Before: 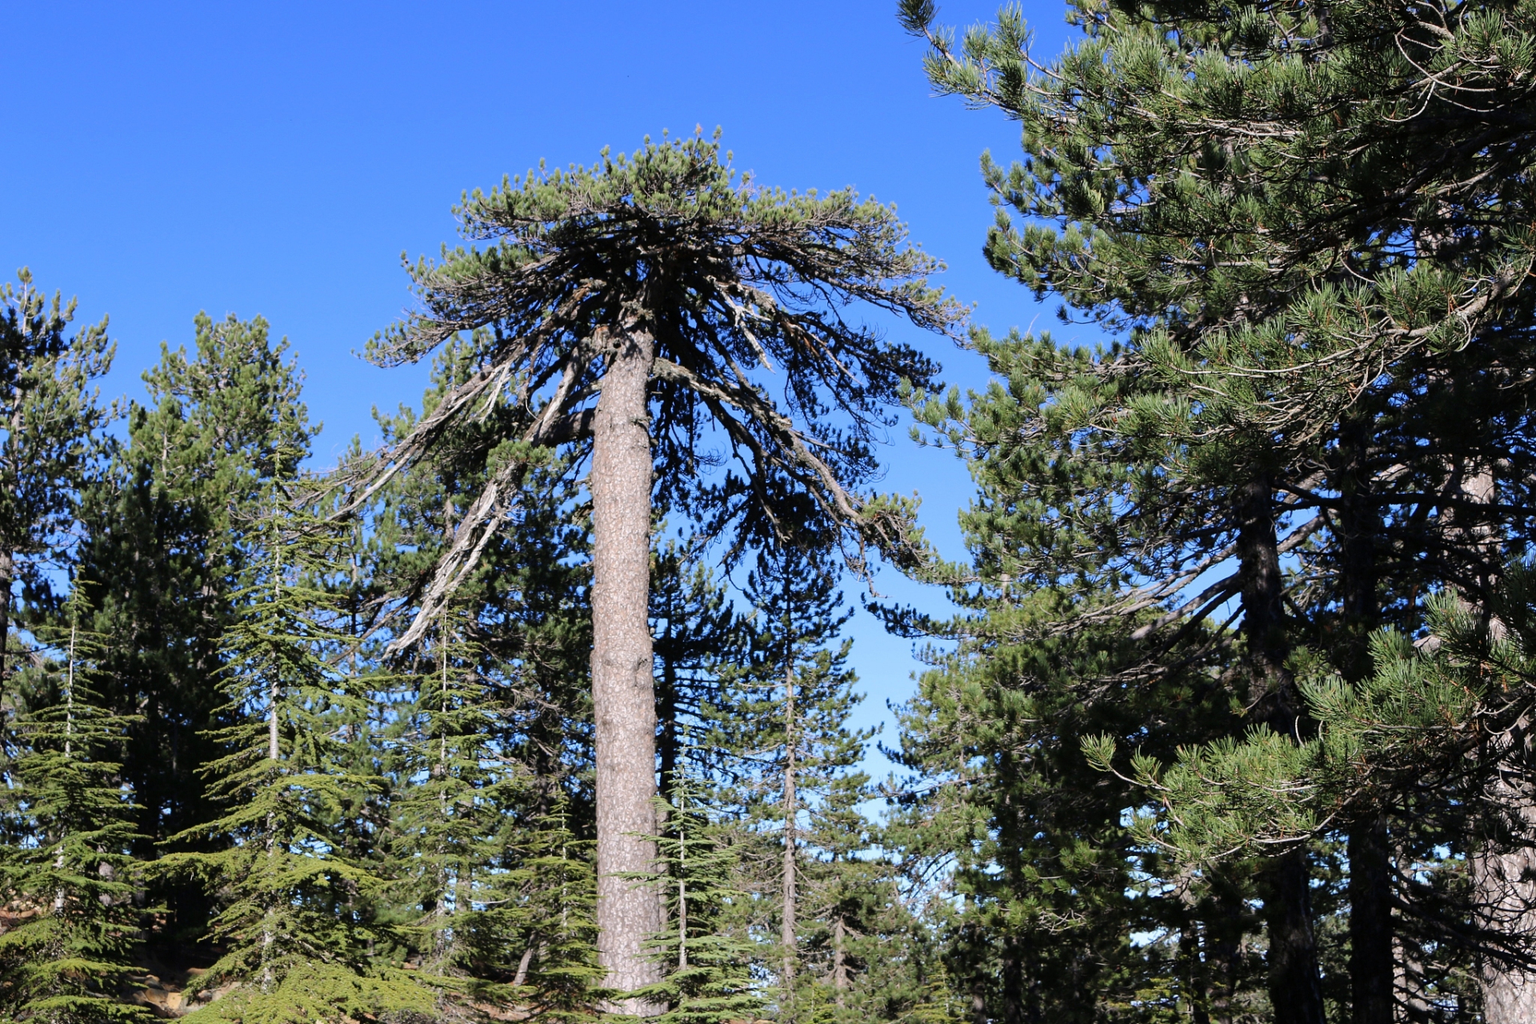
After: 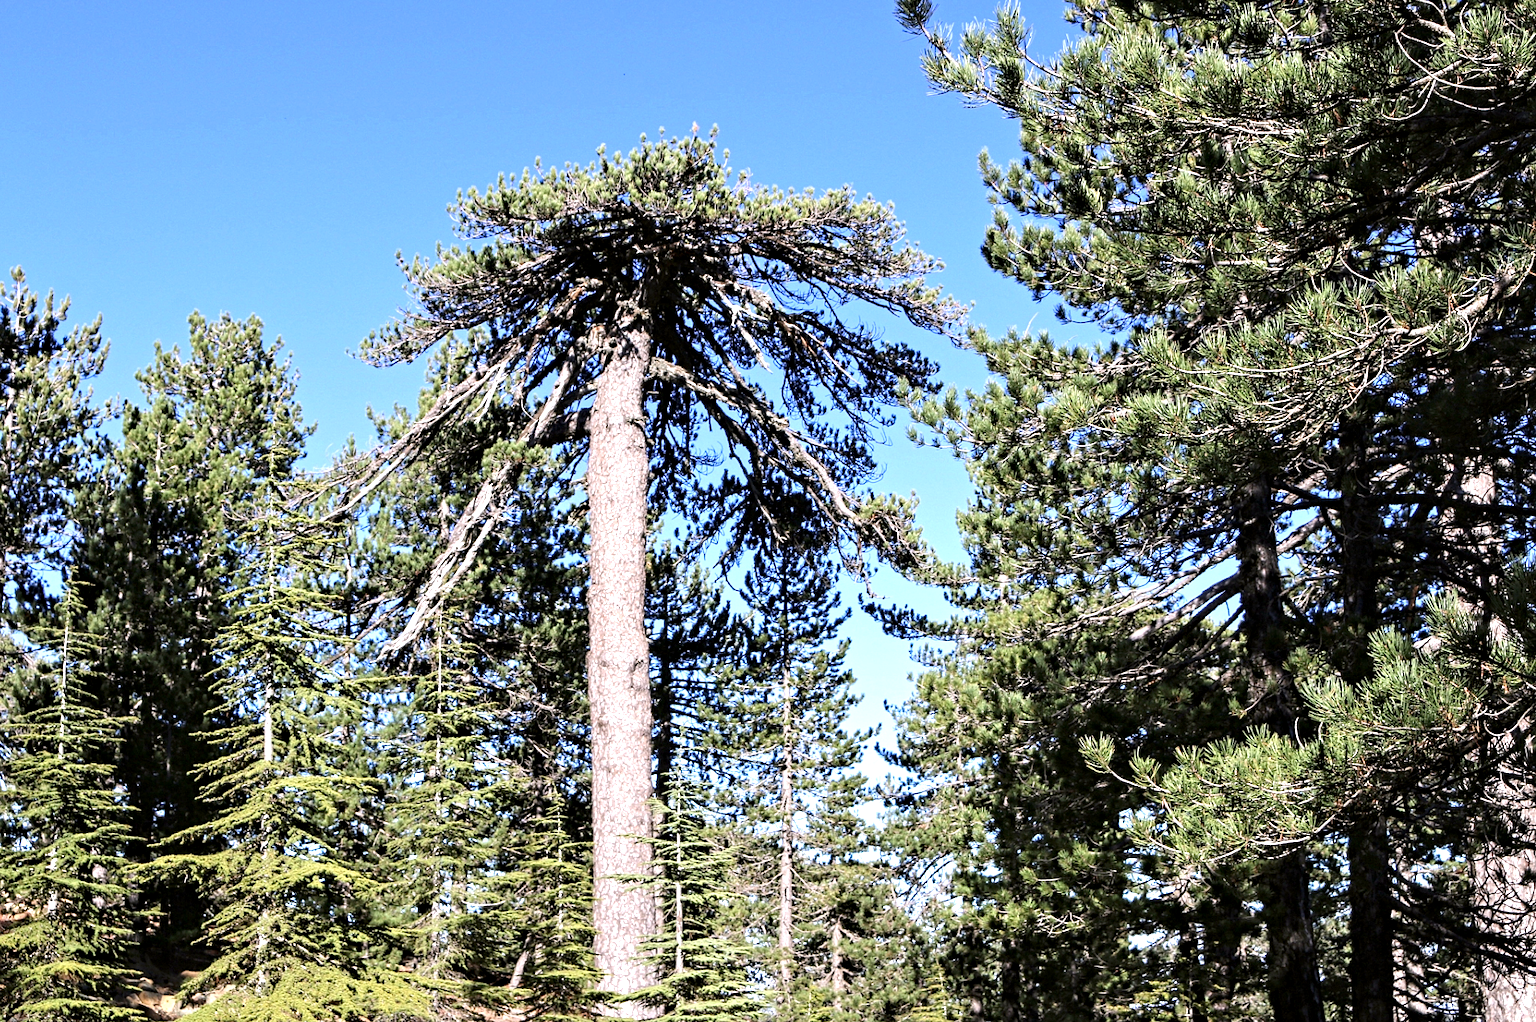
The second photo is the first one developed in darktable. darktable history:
exposure: exposure 0.78 EV, compensate highlight preservation false
contrast equalizer: y [[0.502, 0.517, 0.543, 0.576, 0.611, 0.631], [0.5 ×6], [0.5 ×6], [0 ×6], [0 ×6]]
color correction: highlights a* 3.06, highlights b* -1.45, shadows a* -0.053, shadows b* 2.49, saturation 0.979
crop and rotate: left 0.513%, top 0.294%, bottom 0.343%
